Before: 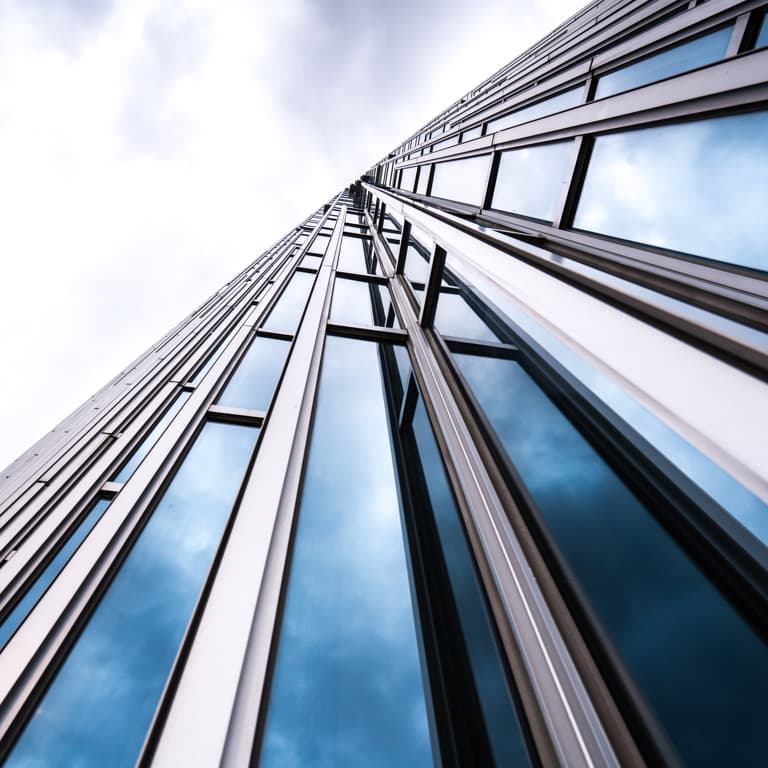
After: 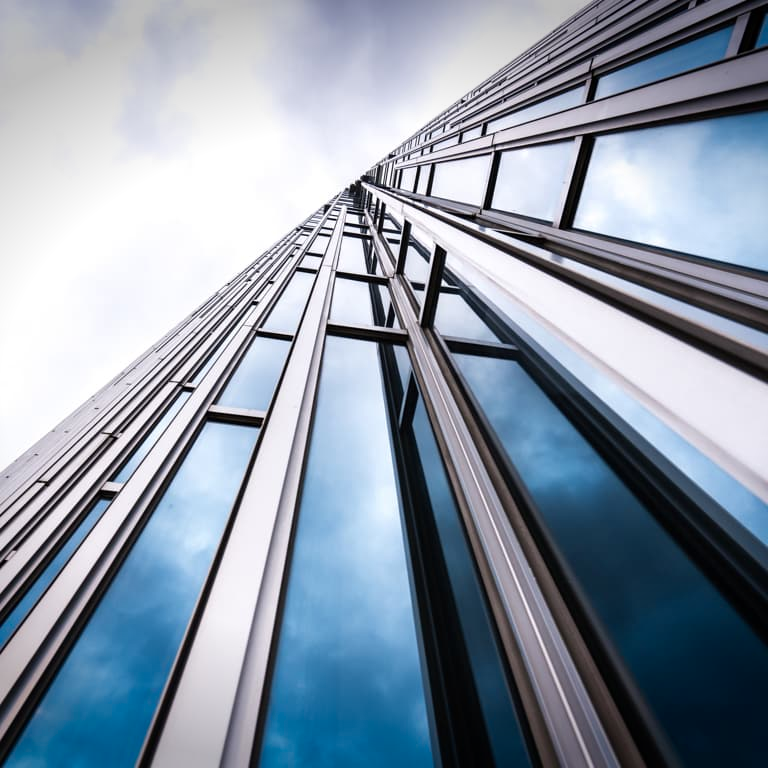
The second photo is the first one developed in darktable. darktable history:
vignetting: fall-off start 99.65%, saturation 0.376, width/height ratio 1.321
